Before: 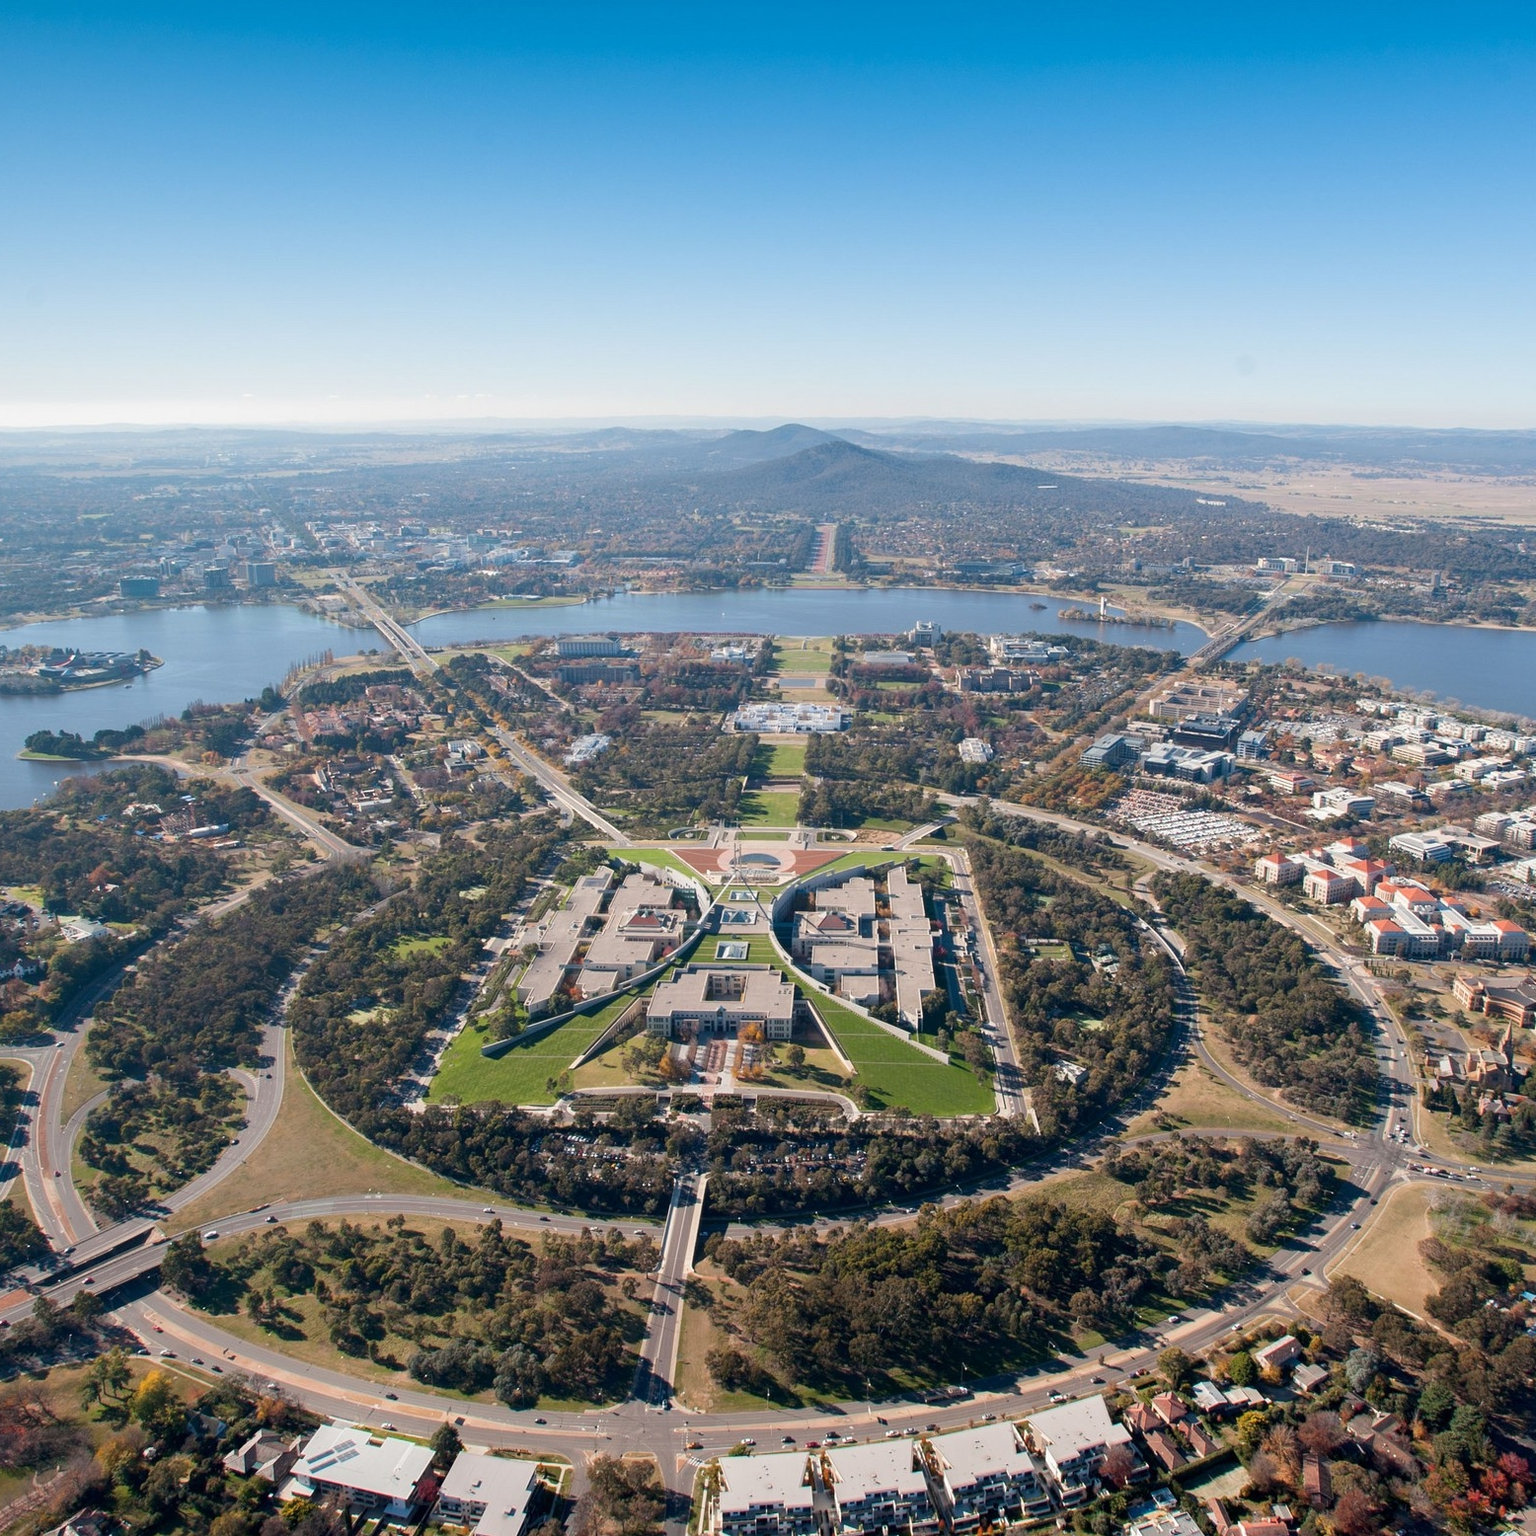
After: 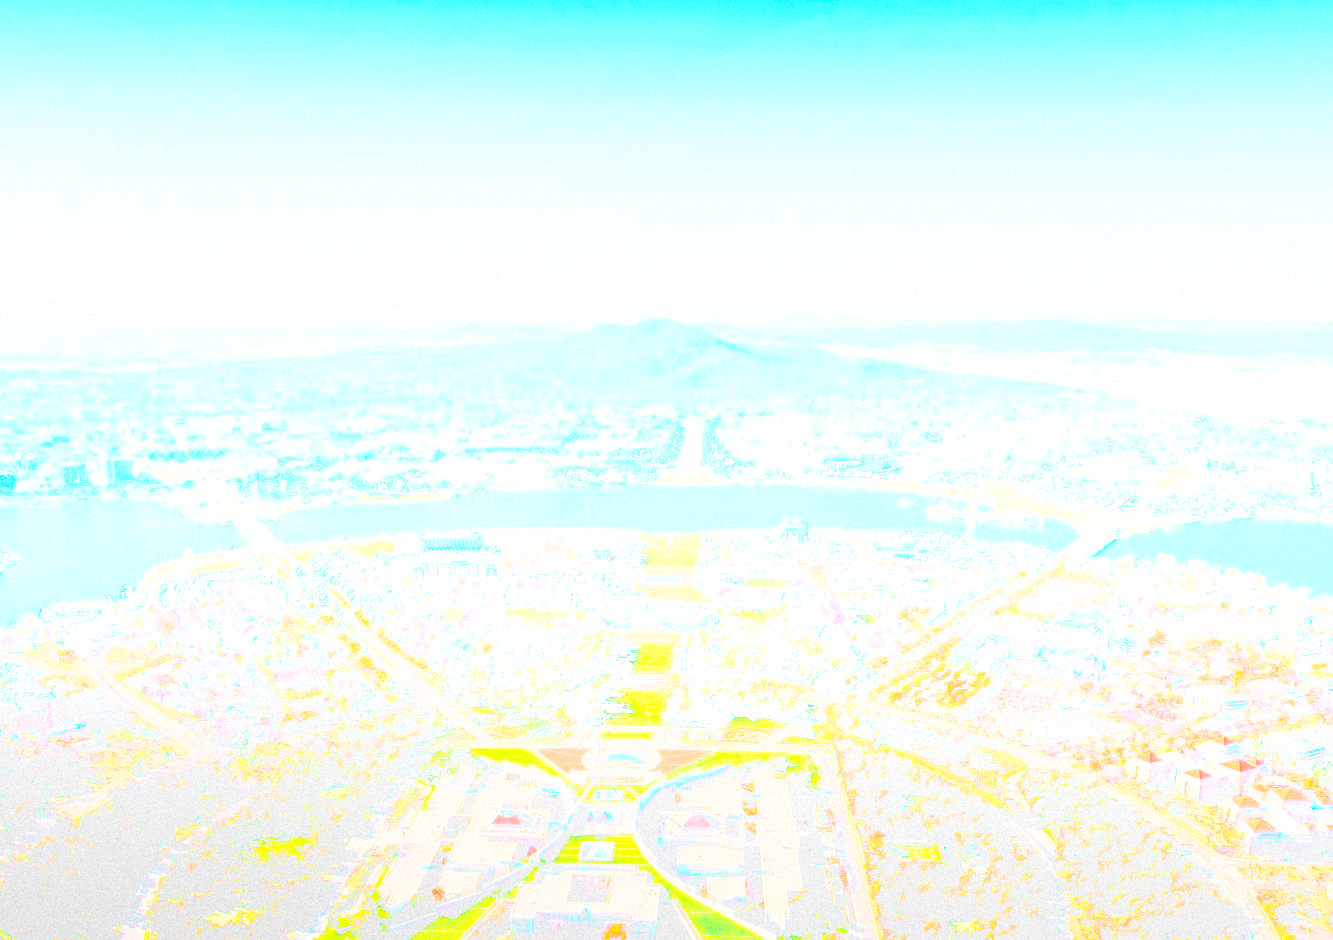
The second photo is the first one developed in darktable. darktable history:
exposure: black level correction 0.1, exposure -0.092 EV, compensate highlight preservation false
crop and rotate: left 9.345%, top 7.22%, right 4.982%, bottom 32.331%
shadows and highlights: shadows 30.86, highlights 0, soften with gaussian
grain: coarseness 14.49 ISO, strength 48.04%, mid-tones bias 35%
bloom: size 85%, threshold 5%, strength 85%
base curve: curves: ch0 [(0, 0) (0.012, 0.01) (0.073, 0.168) (0.31, 0.711) (0.645, 0.957) (1, 1)], preserve colors none
color correction: saturation 1.11
